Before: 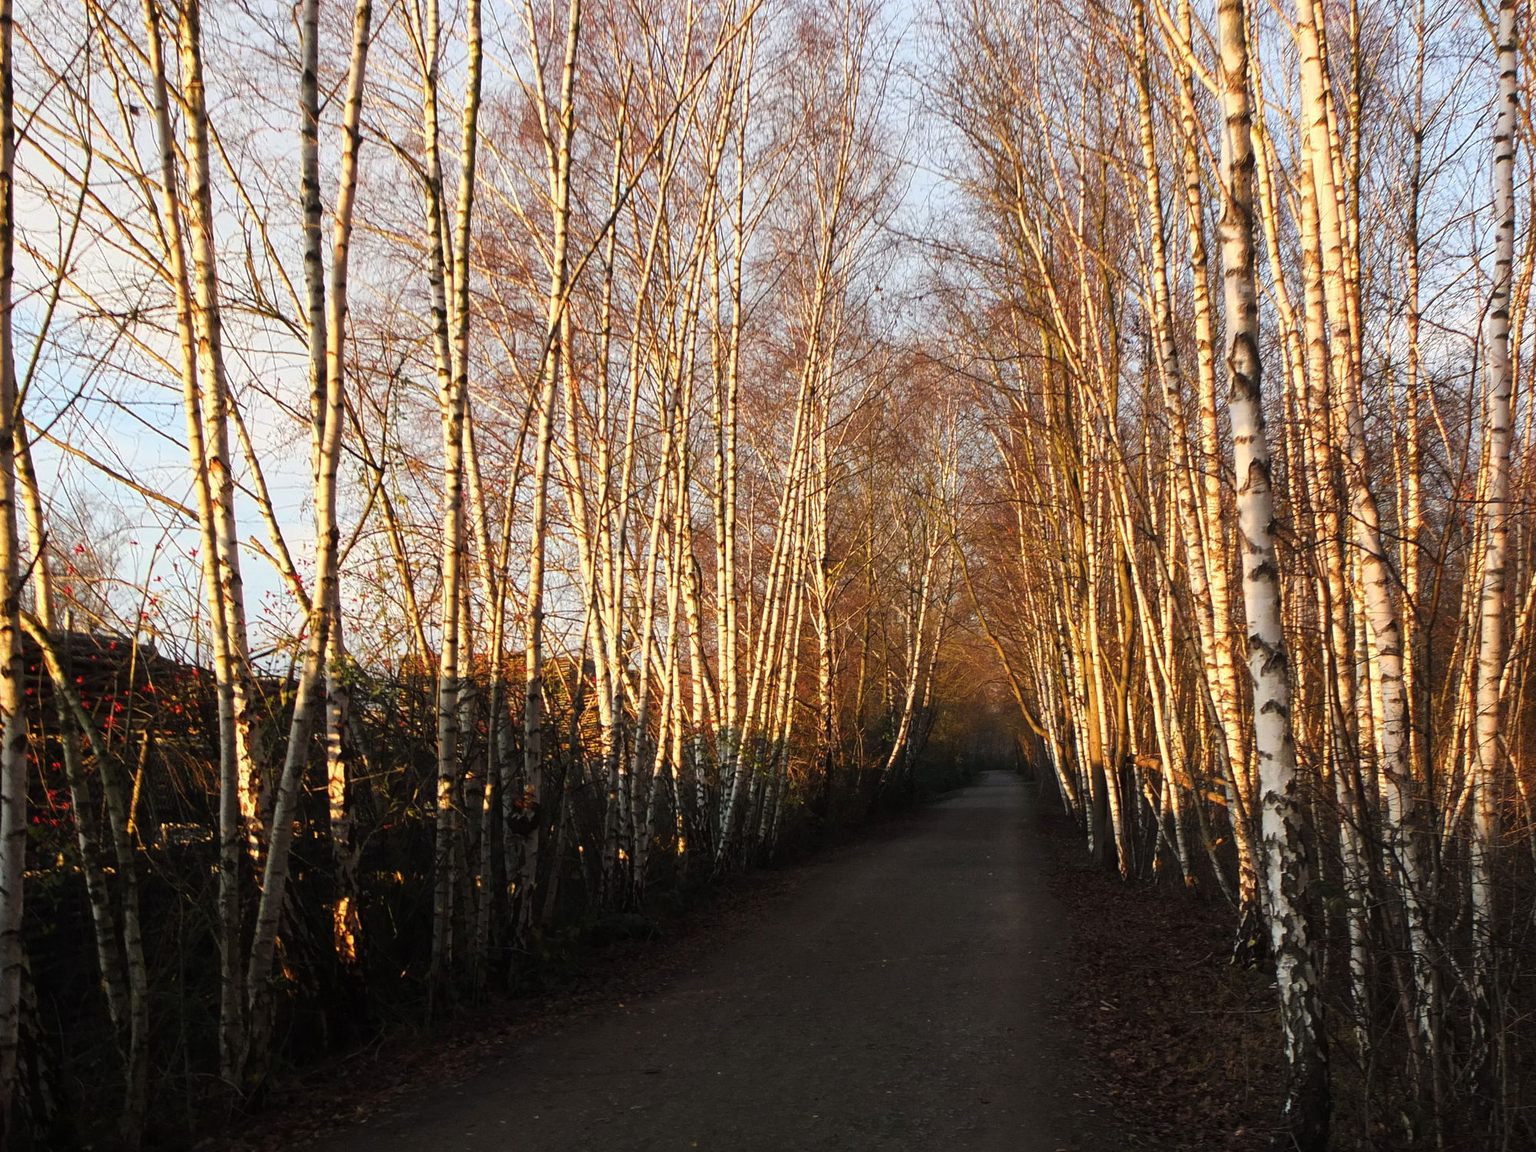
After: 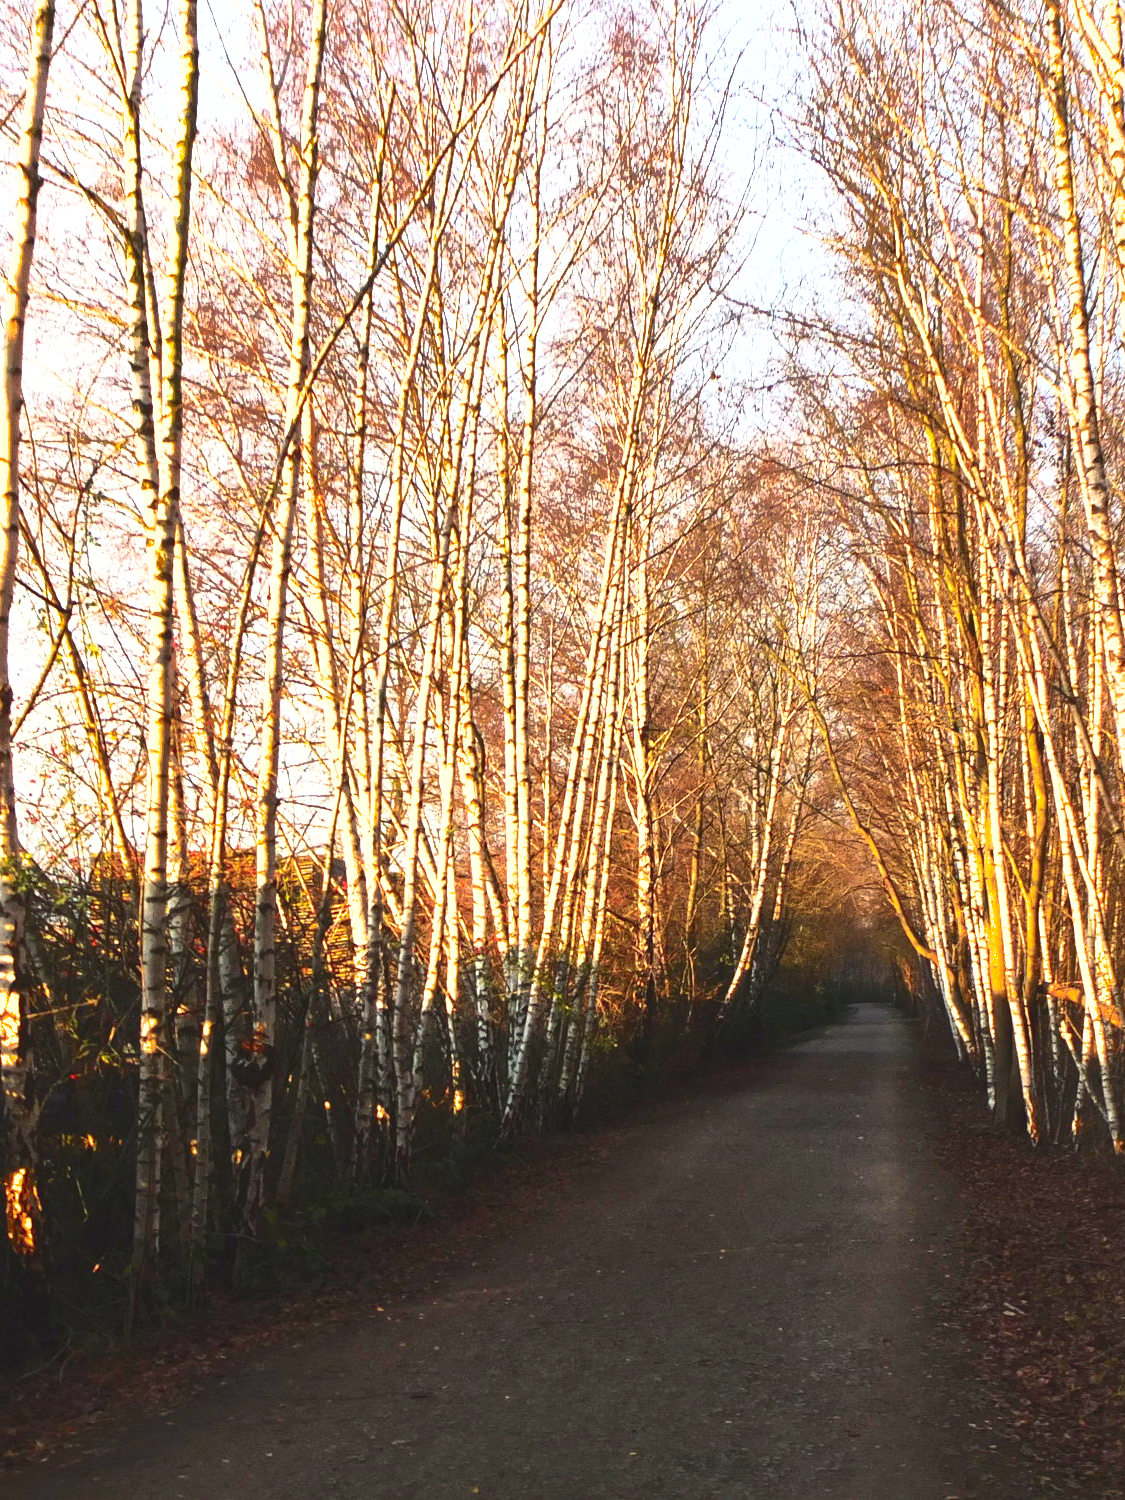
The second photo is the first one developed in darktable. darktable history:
exposure: exposure 1.001 EV, compensate highlight preservation false
shadows and highlights: highlights -59.99
crop: left 21.459%, right 22.25%
tone curve: curves: ch0 [(0, 0) (0.003, 0.06) (0.011, 0.059) (0.025, 0.065) (0.044, 0.076) (0.069, 0.088) (0.1, 0.102) (0.136, 0.116) (0.177, 0.137) (0.224, 0.169) (0.277, 0.214) (0.335, 0.271) (0.399, 0.356) (0.468, 0.459) (0.543, 0.579) (0.623, 0.705) (0.709, 0.823) (0.801, 0.918) (0.898, 0.963) (1, 1)], color space Lab, independent channels, preserve colors none
